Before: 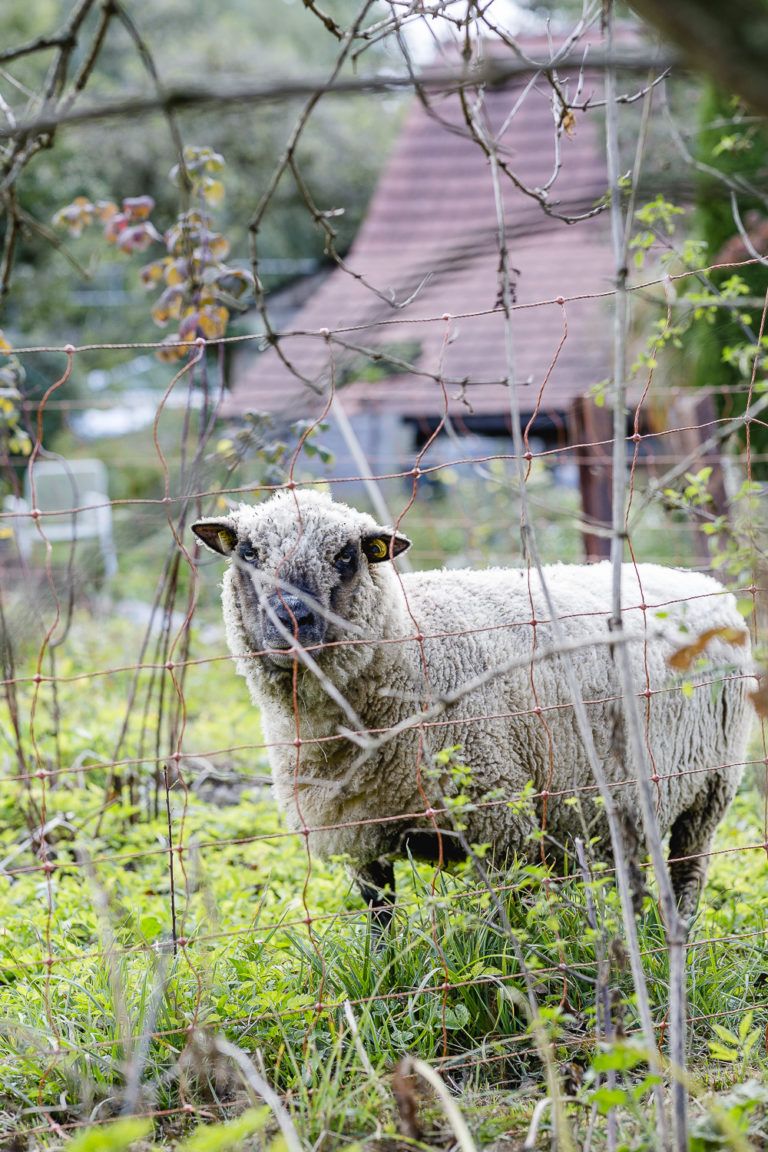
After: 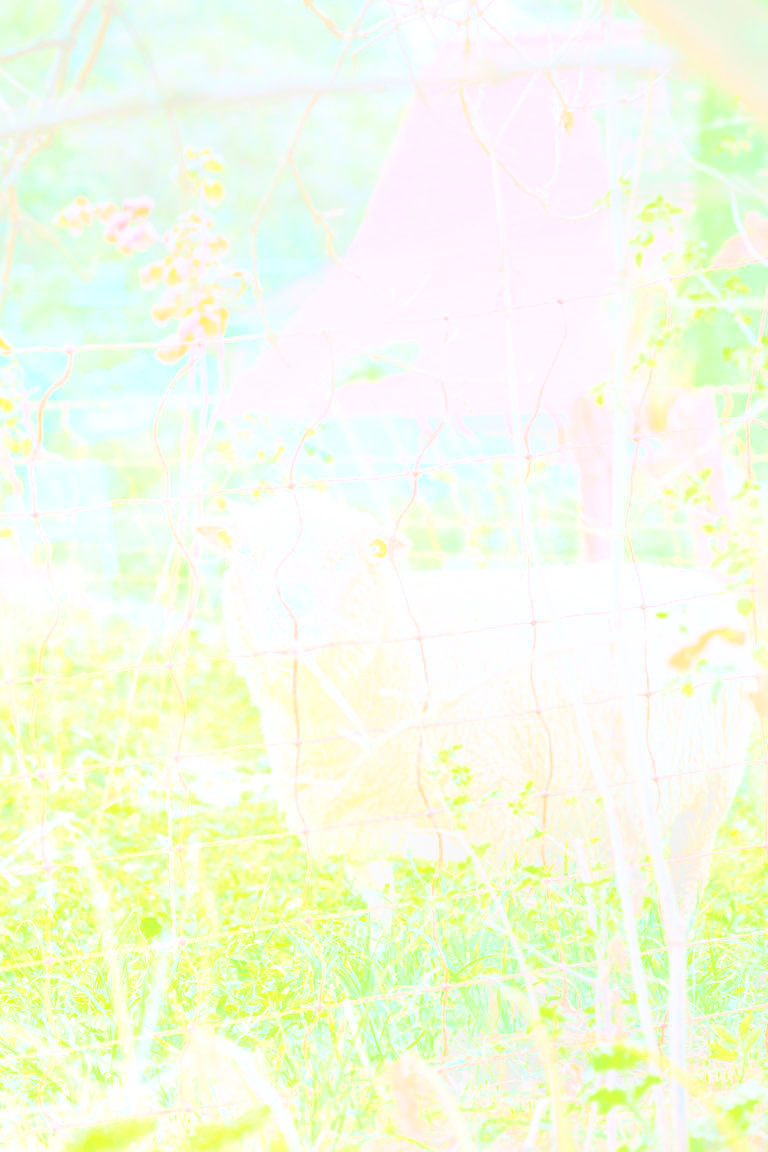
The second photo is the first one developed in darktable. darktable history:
local contrast: on, module defaults
bloom: size 70%, threshold 25%, strength 70%
